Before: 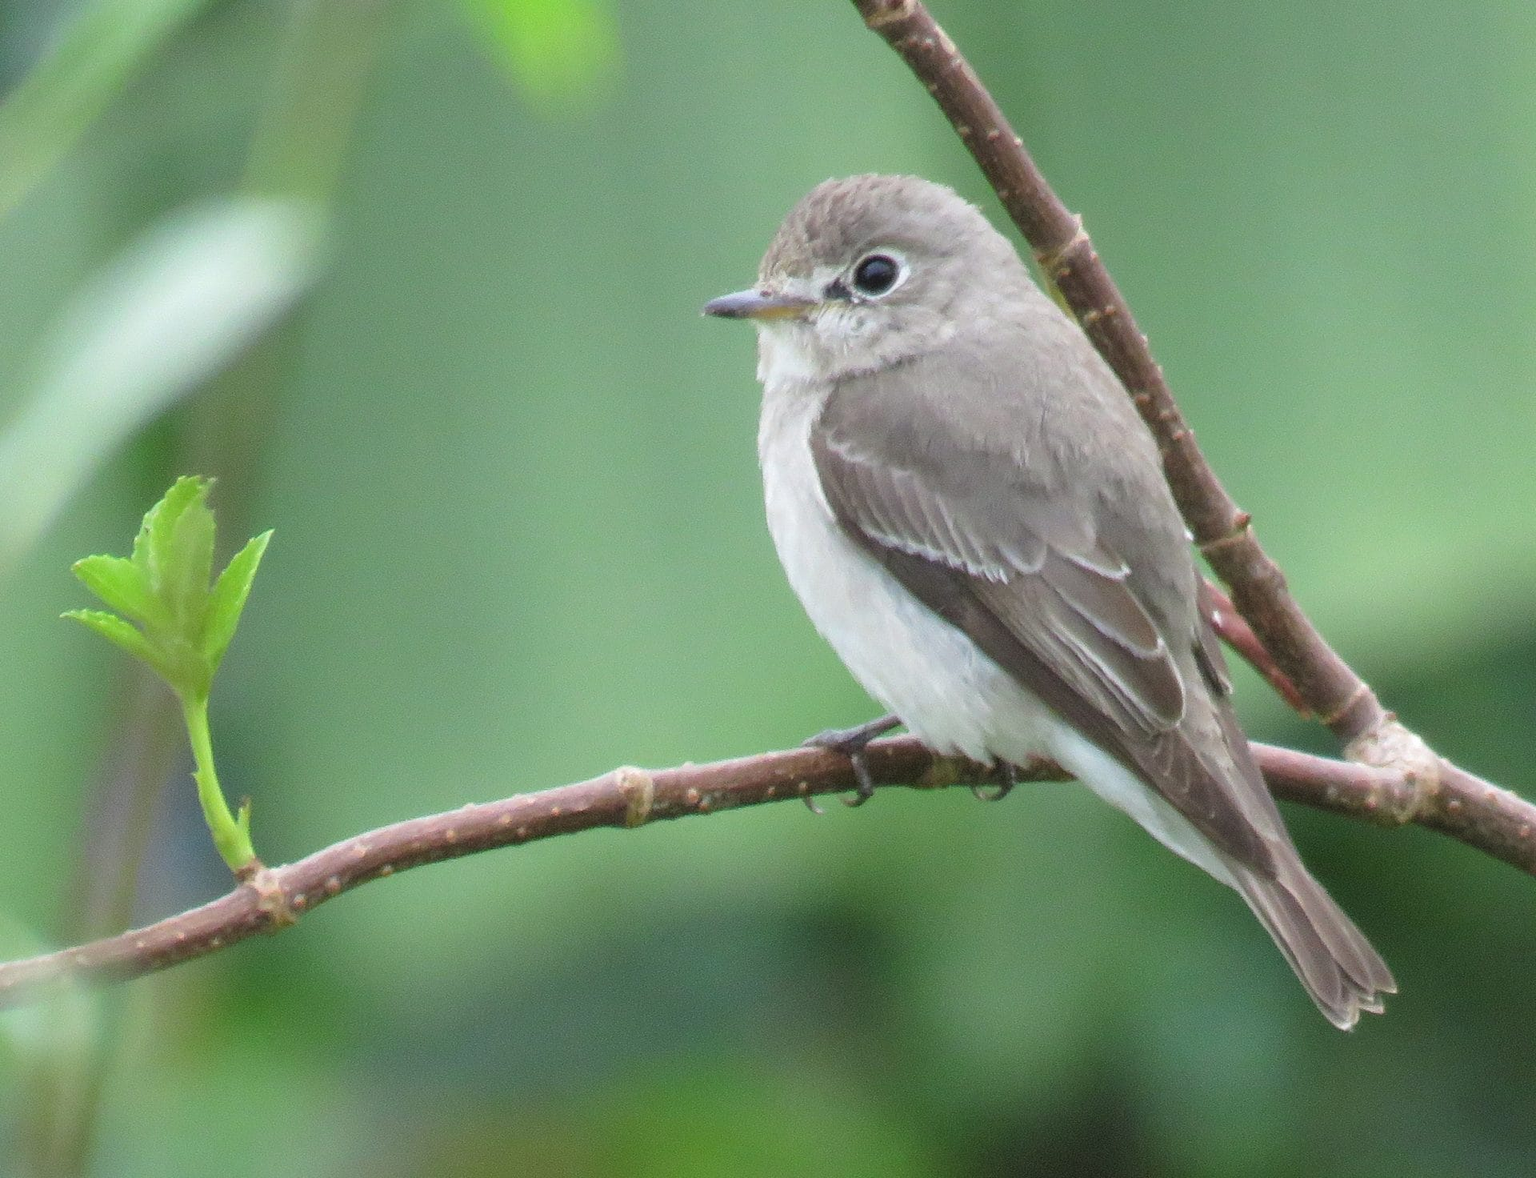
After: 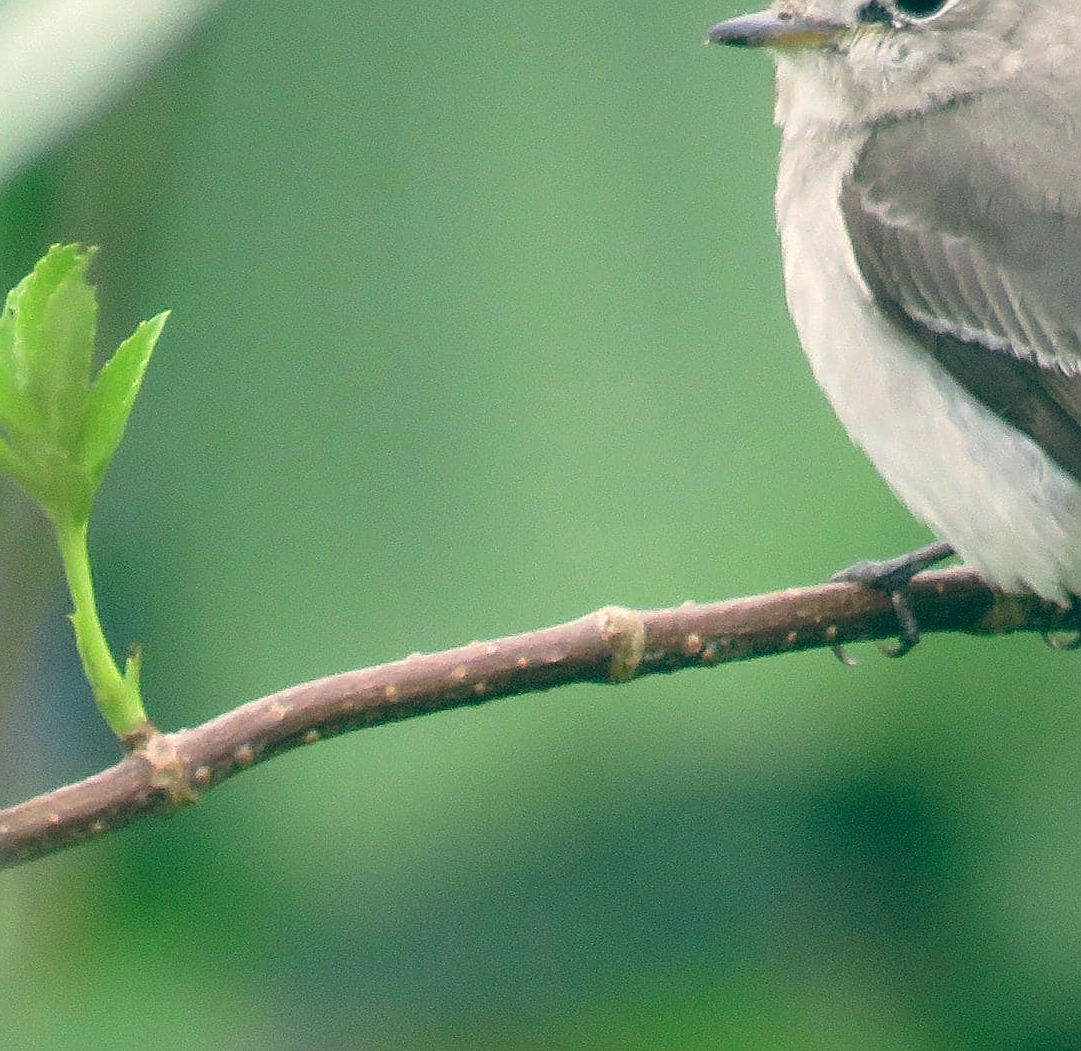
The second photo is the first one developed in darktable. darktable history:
color balance: lift [1.005, 0.99, 1.007, 1.01], gamma [1, 0.979, 1.011, 1.021], gain [0.923, 1.098, 1.025, 0.902], input saturation 90.45%, contrast 7.73%, output saturation 105.91%
sharpen: on, module defaults
crop: left 8.966%, top 23.852%, right 34.699%, bottom 4.703%
